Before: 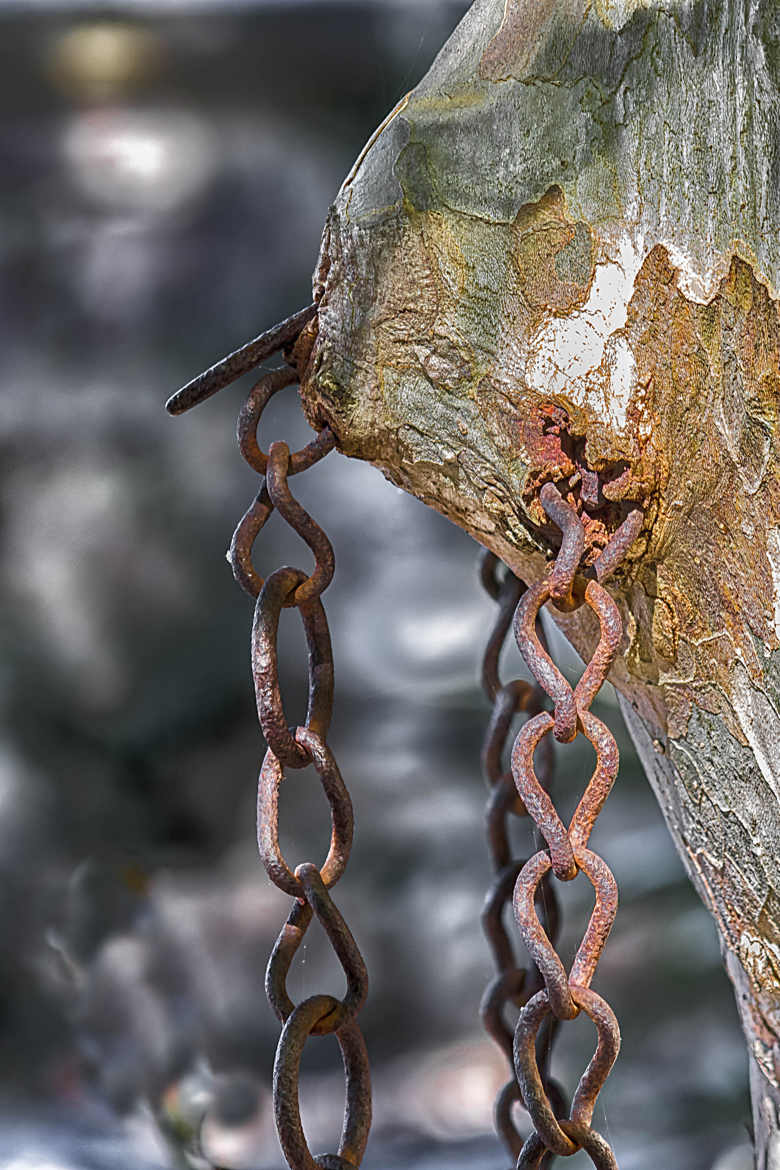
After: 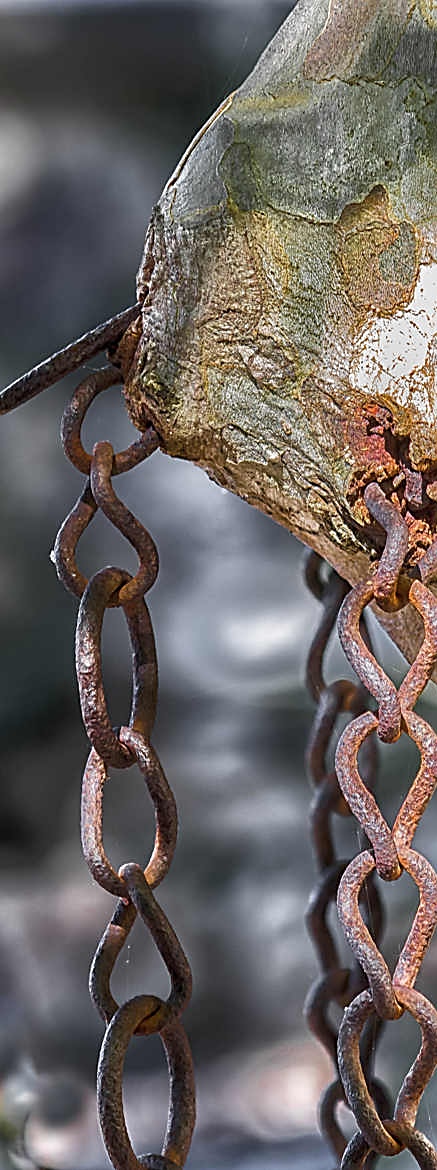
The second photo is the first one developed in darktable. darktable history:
sharpen: radius 1.898, amount 0.412, threshold 1.635
crop and rotate: left 22.619%, right 21.274%
